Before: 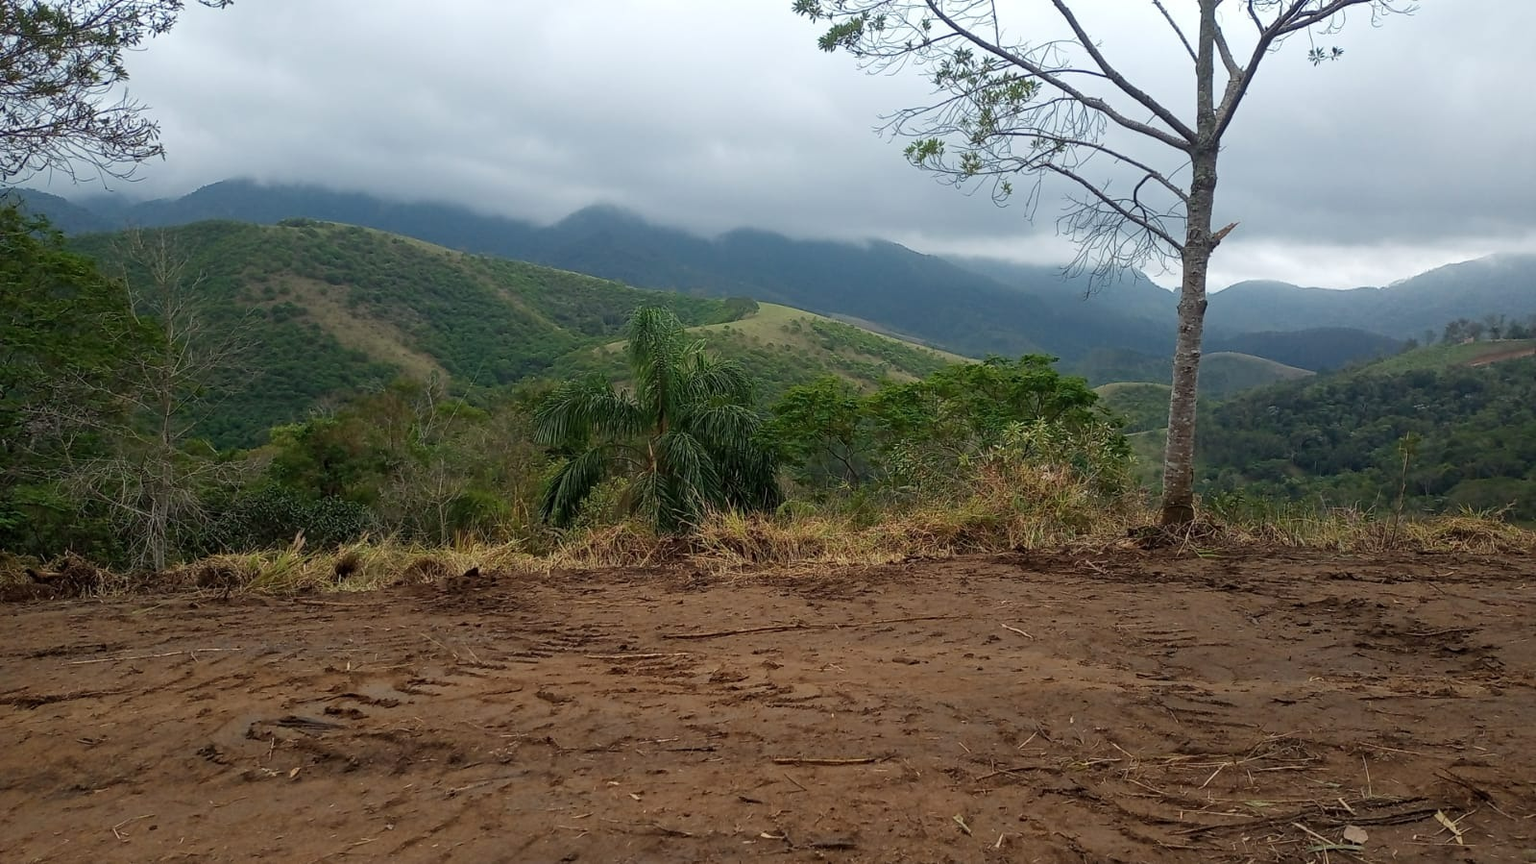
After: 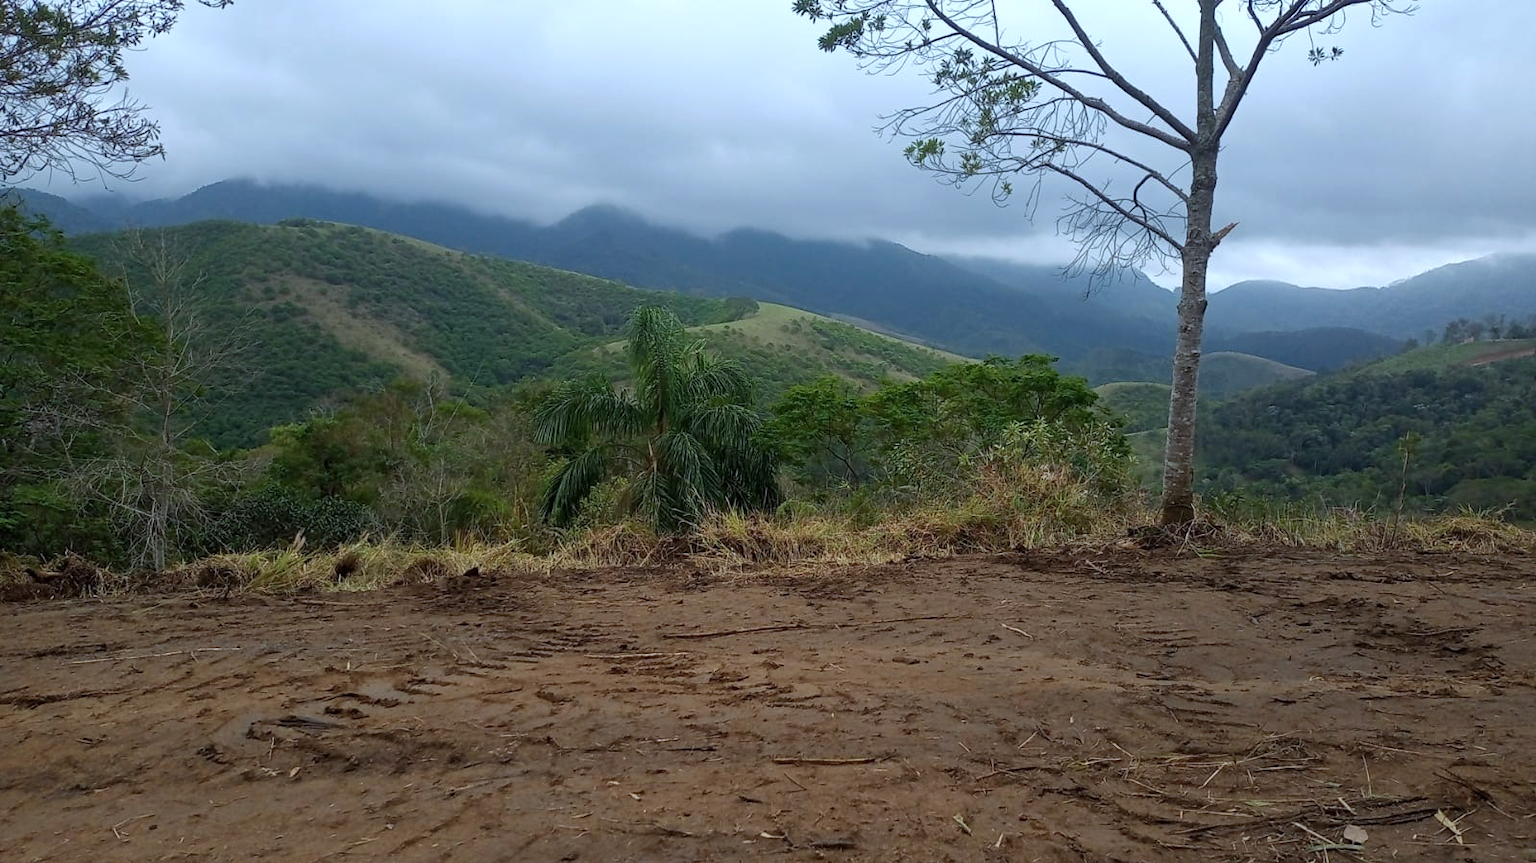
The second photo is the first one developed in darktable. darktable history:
shadows and highlights: radius 337.17, shadows 29.01, soften with gaussian
white balance: red 0.924, blue 1.095
